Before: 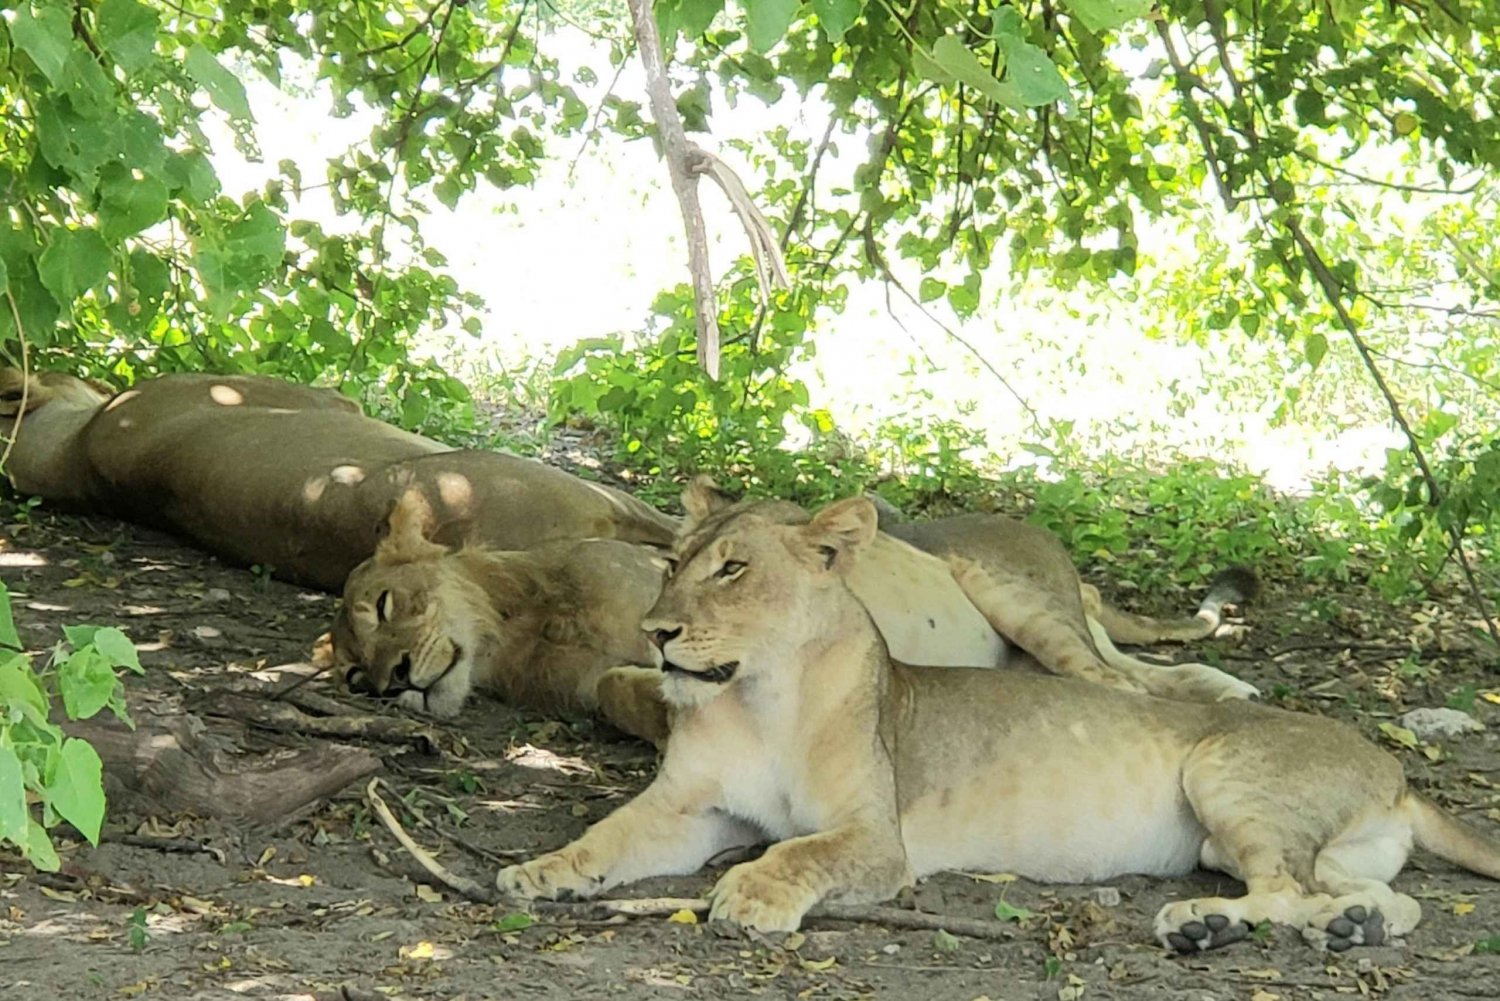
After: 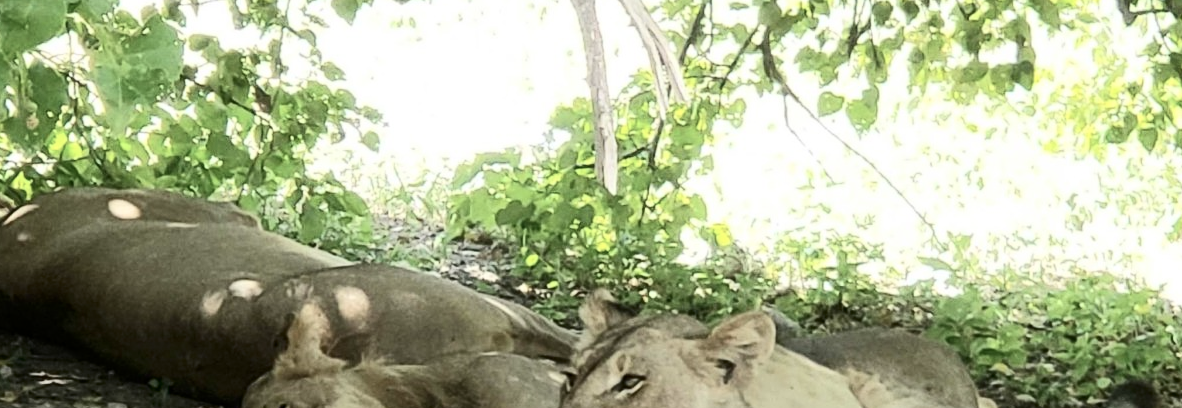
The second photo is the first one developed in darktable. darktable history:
crop: left 6.82%, top 18.656%, right 14.355%, bottom 40.553%
color zones: curves: ch1 [(0.25, 0.5) (0.747, 0.71)]
contrast brightness saturation: contrast 0.252, saturation -0.306
